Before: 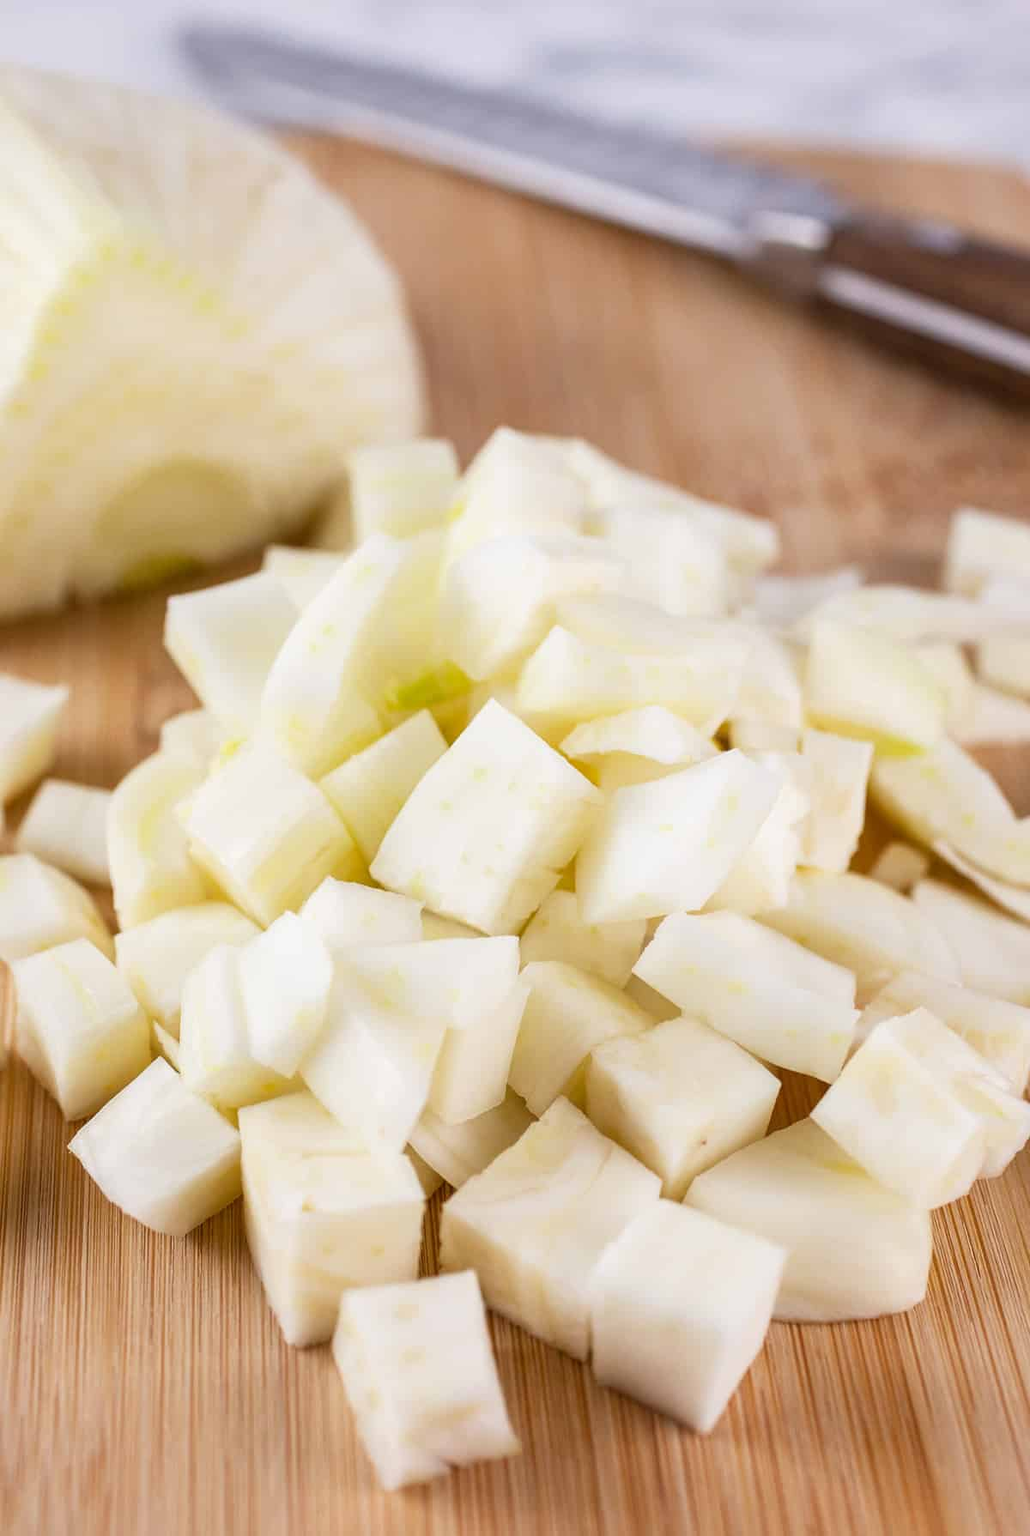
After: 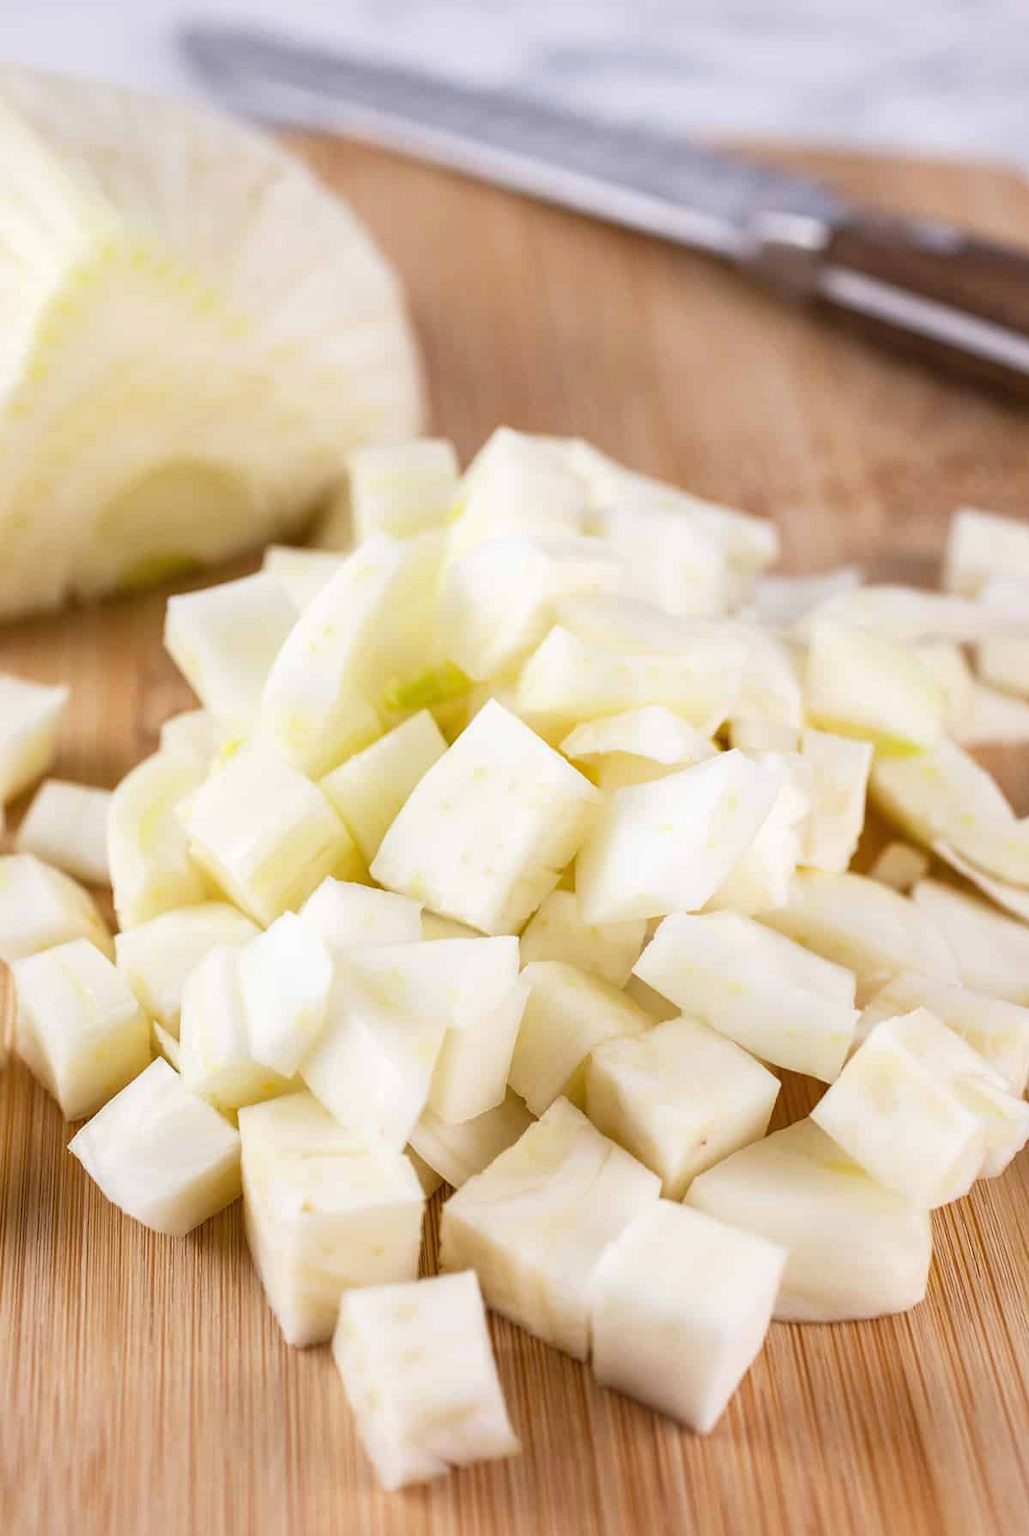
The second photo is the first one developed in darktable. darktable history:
exposure: black level correction -0.001, exposure 0.079 EV, compensate highlight preservation false
